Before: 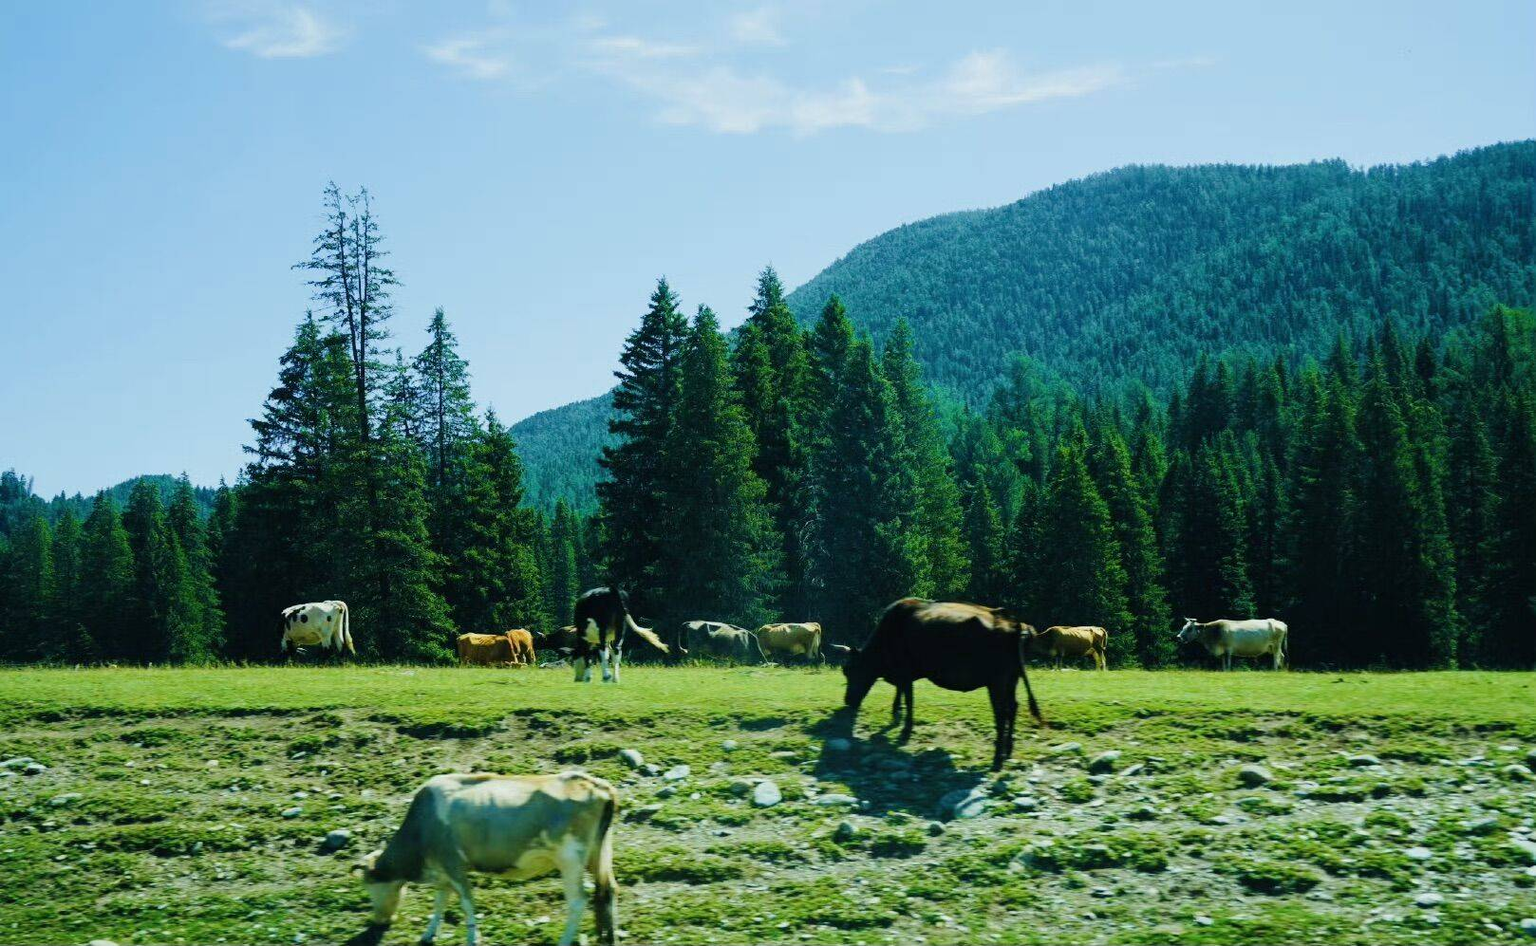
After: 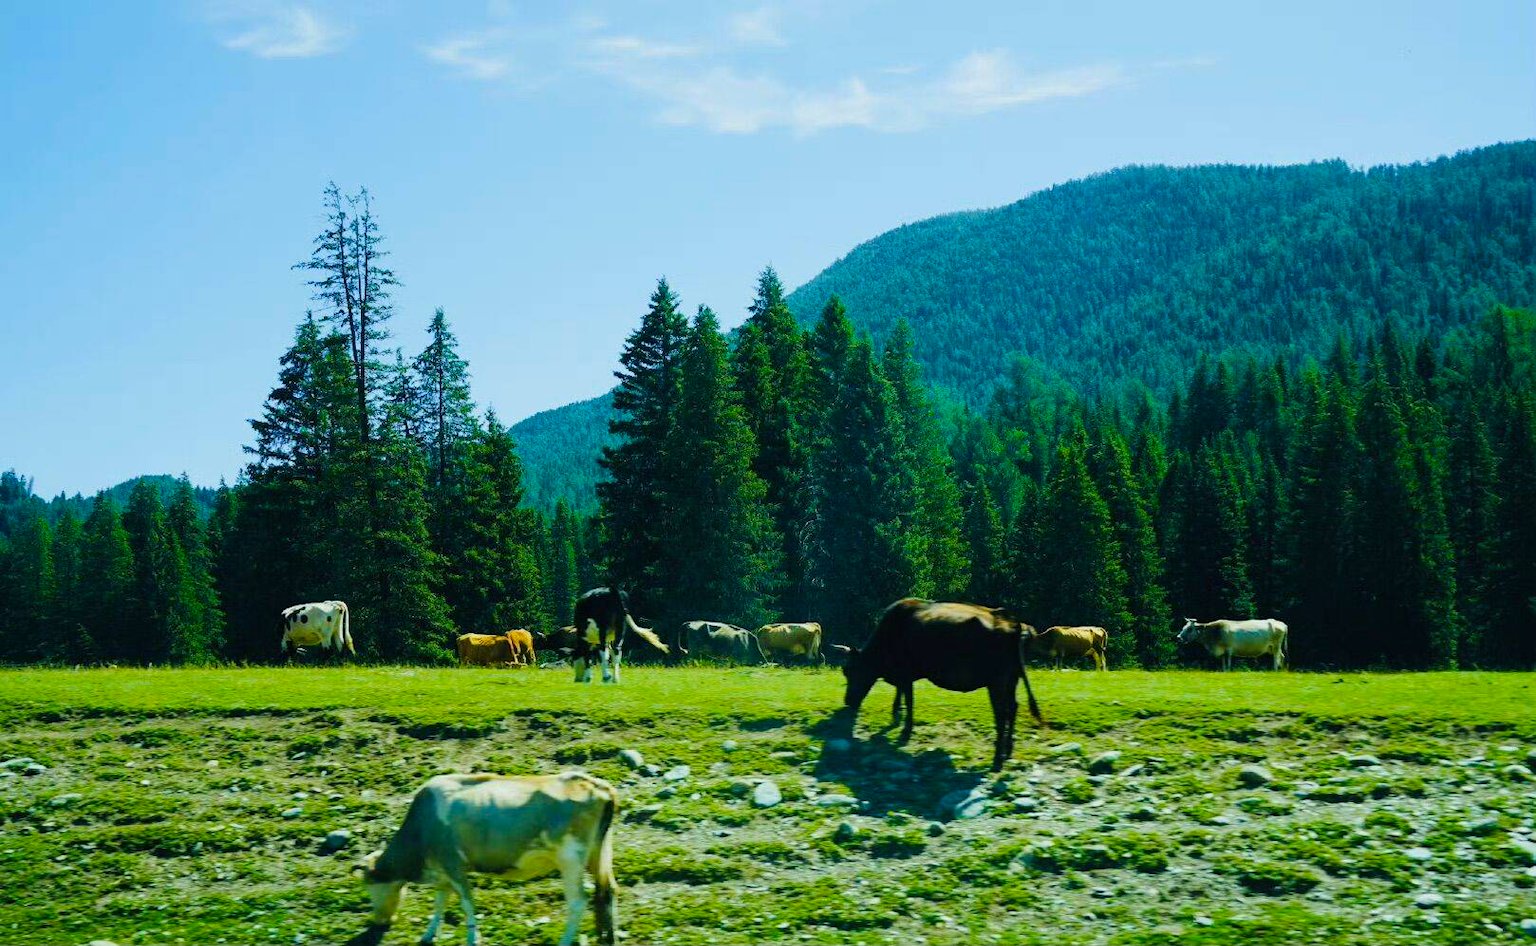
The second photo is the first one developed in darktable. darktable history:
color balance rgb: perceptual saturation grading › global saturation 29.356%, global vibrance 10.039%
